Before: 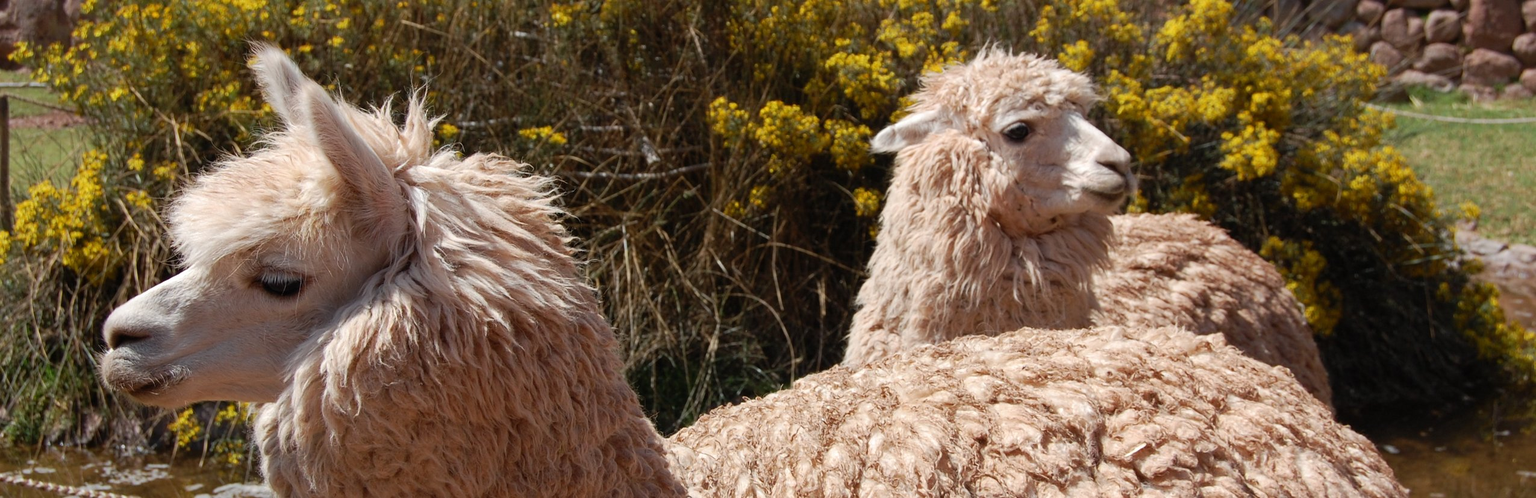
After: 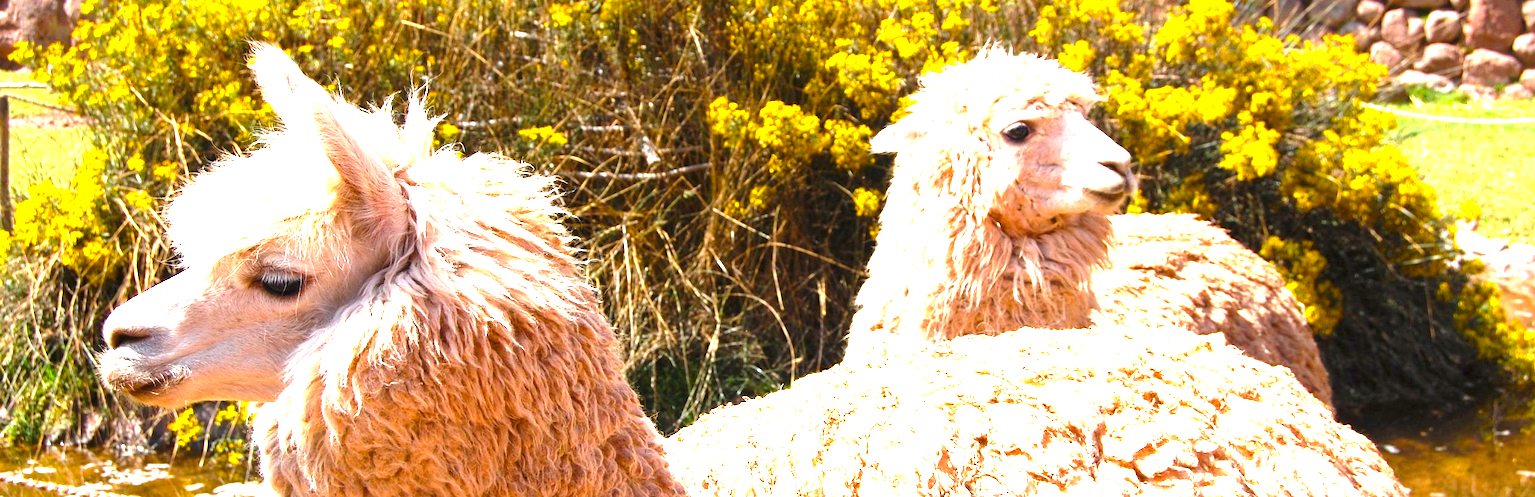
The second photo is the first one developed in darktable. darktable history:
local contrast: mode bilateral grid, contrast 20, coarseness 49, detail 119%, midtone range 0.2
exposure: exposure 2.001 EV, compensate highlight preservation false
color balance rgb: highlights gain › chroma 0.258%, highlights gain › hue 331.68°, perceptual saturation grading › global saturation 30.737%, perceptual brilliance grading › highlights 11.333%, global vibrance 20%
